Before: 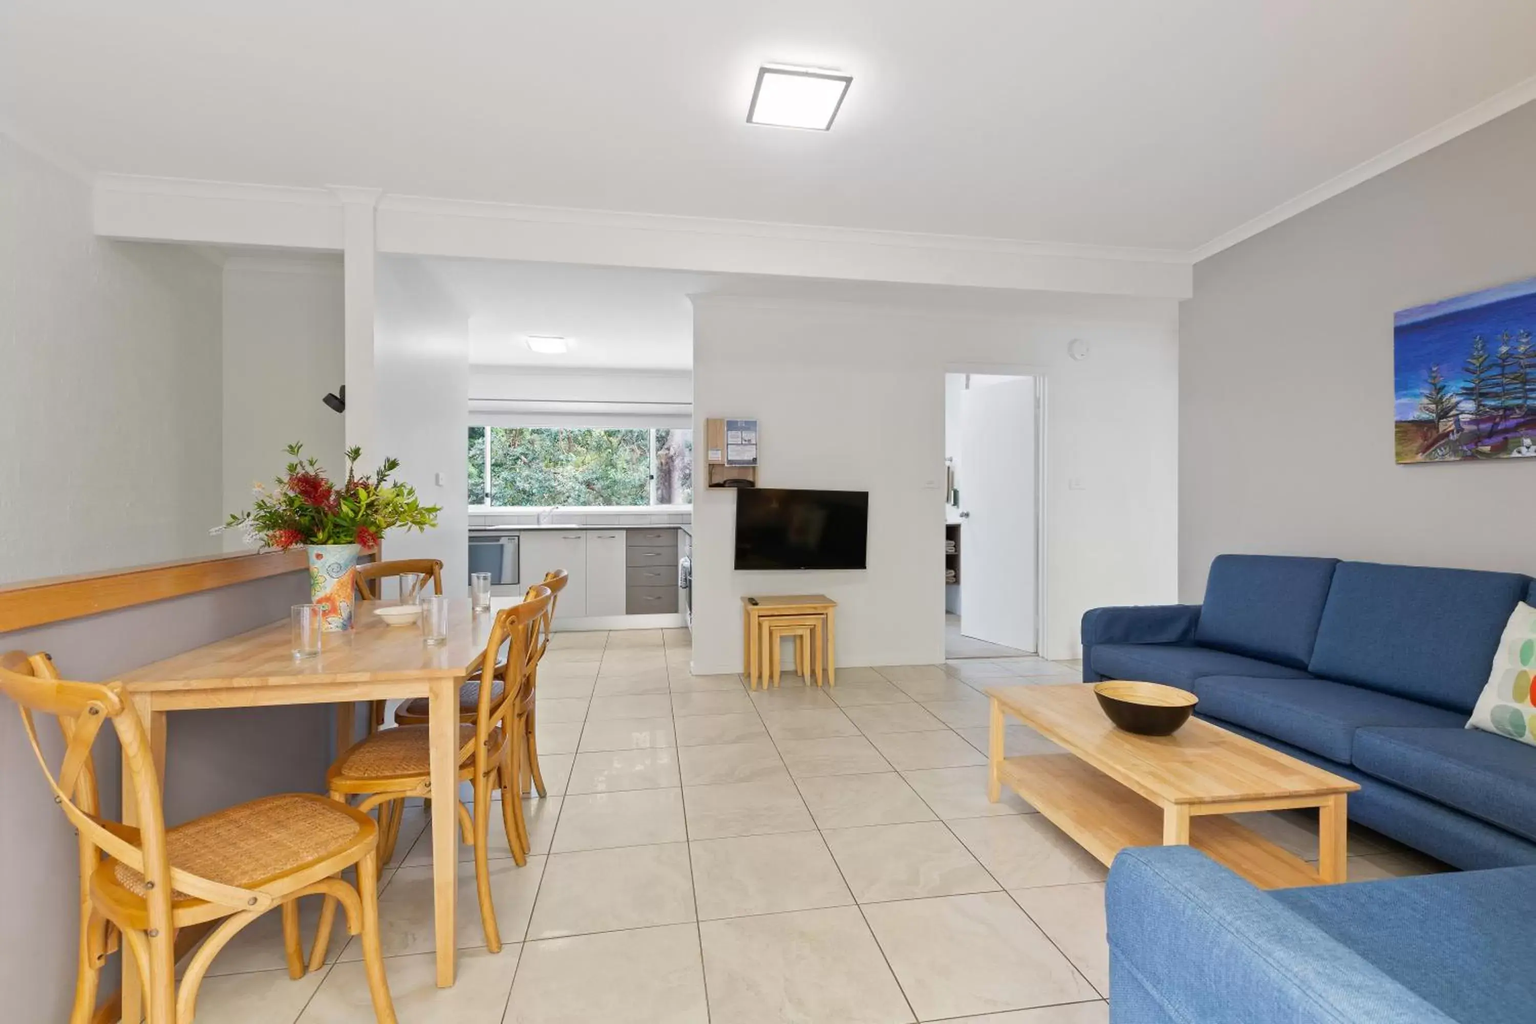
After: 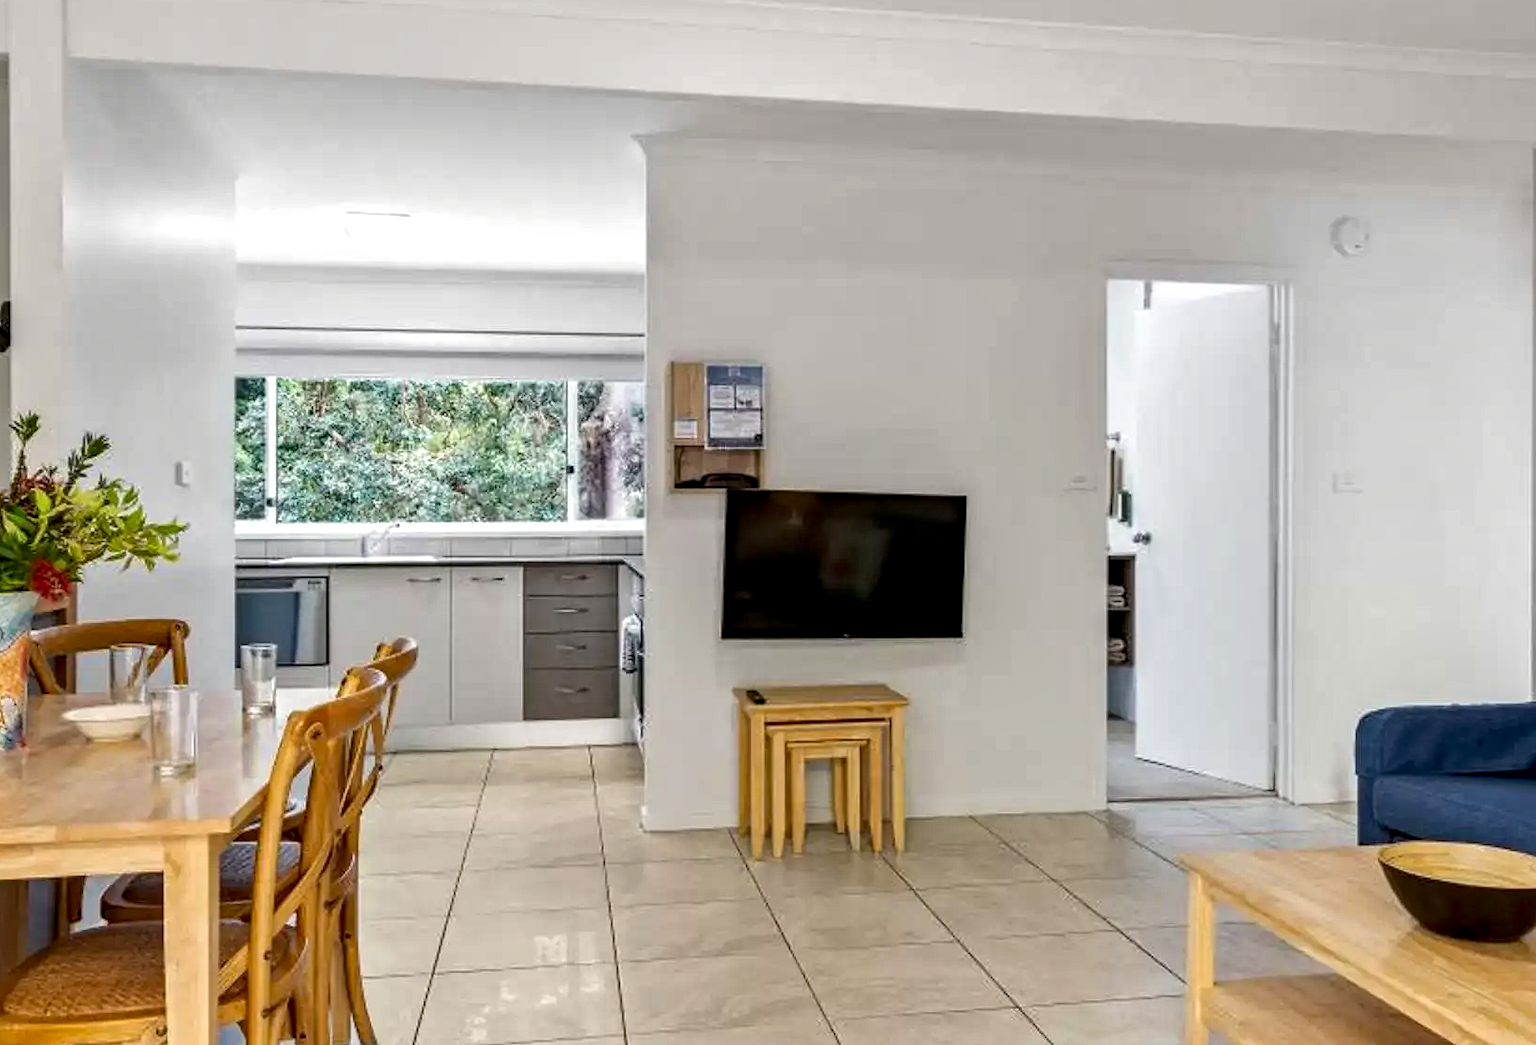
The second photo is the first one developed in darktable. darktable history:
crop and rotate: left 22.106%, top 21.517%, right 23.153%, bottom 22.579%
local contrast: detail 153%
tone equalizer: on, module defaults
haze removal: strength 0.277, distance 0.255, compatibility mode true, adaptive false
